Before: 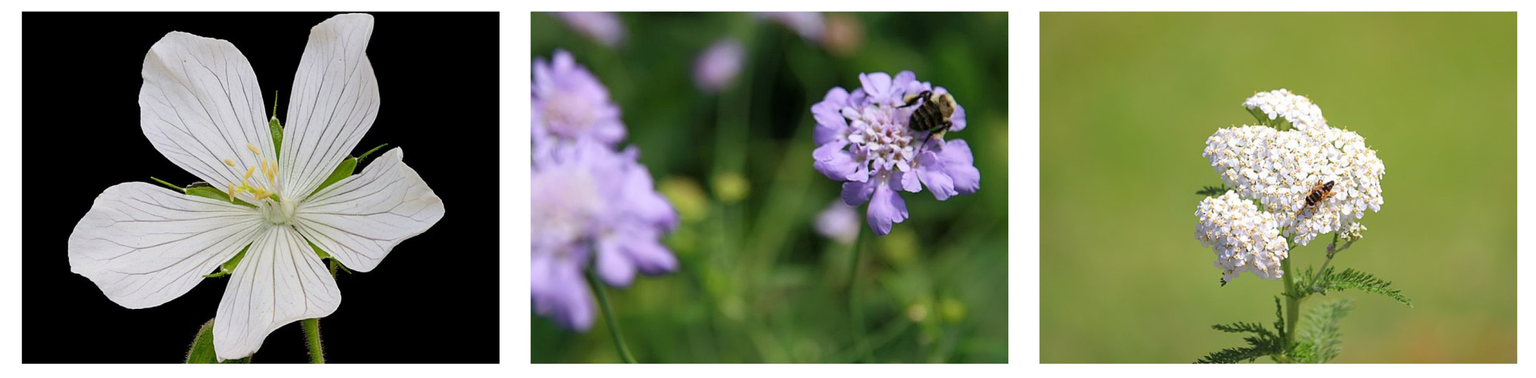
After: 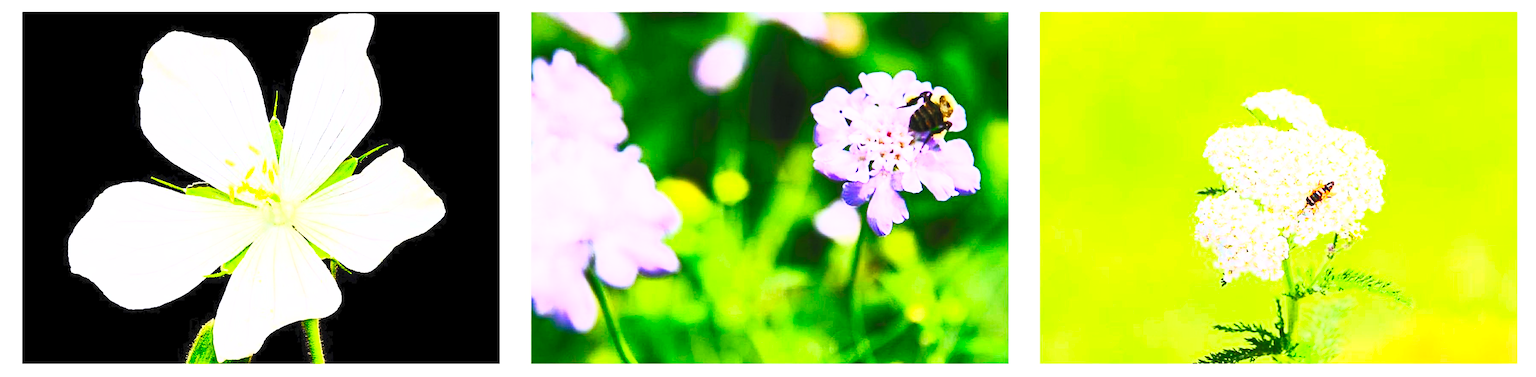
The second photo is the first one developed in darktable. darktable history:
base curve: curves: ch0 [(0, 0) (0.028, 0.03) (0.121, 0.232) (0.46, 0.748) (0.859, 0.968) (1, 1)], preserve colors none
contrast brightness saturation: contrast 0.994, brightness 0.987, saturation 0.992
